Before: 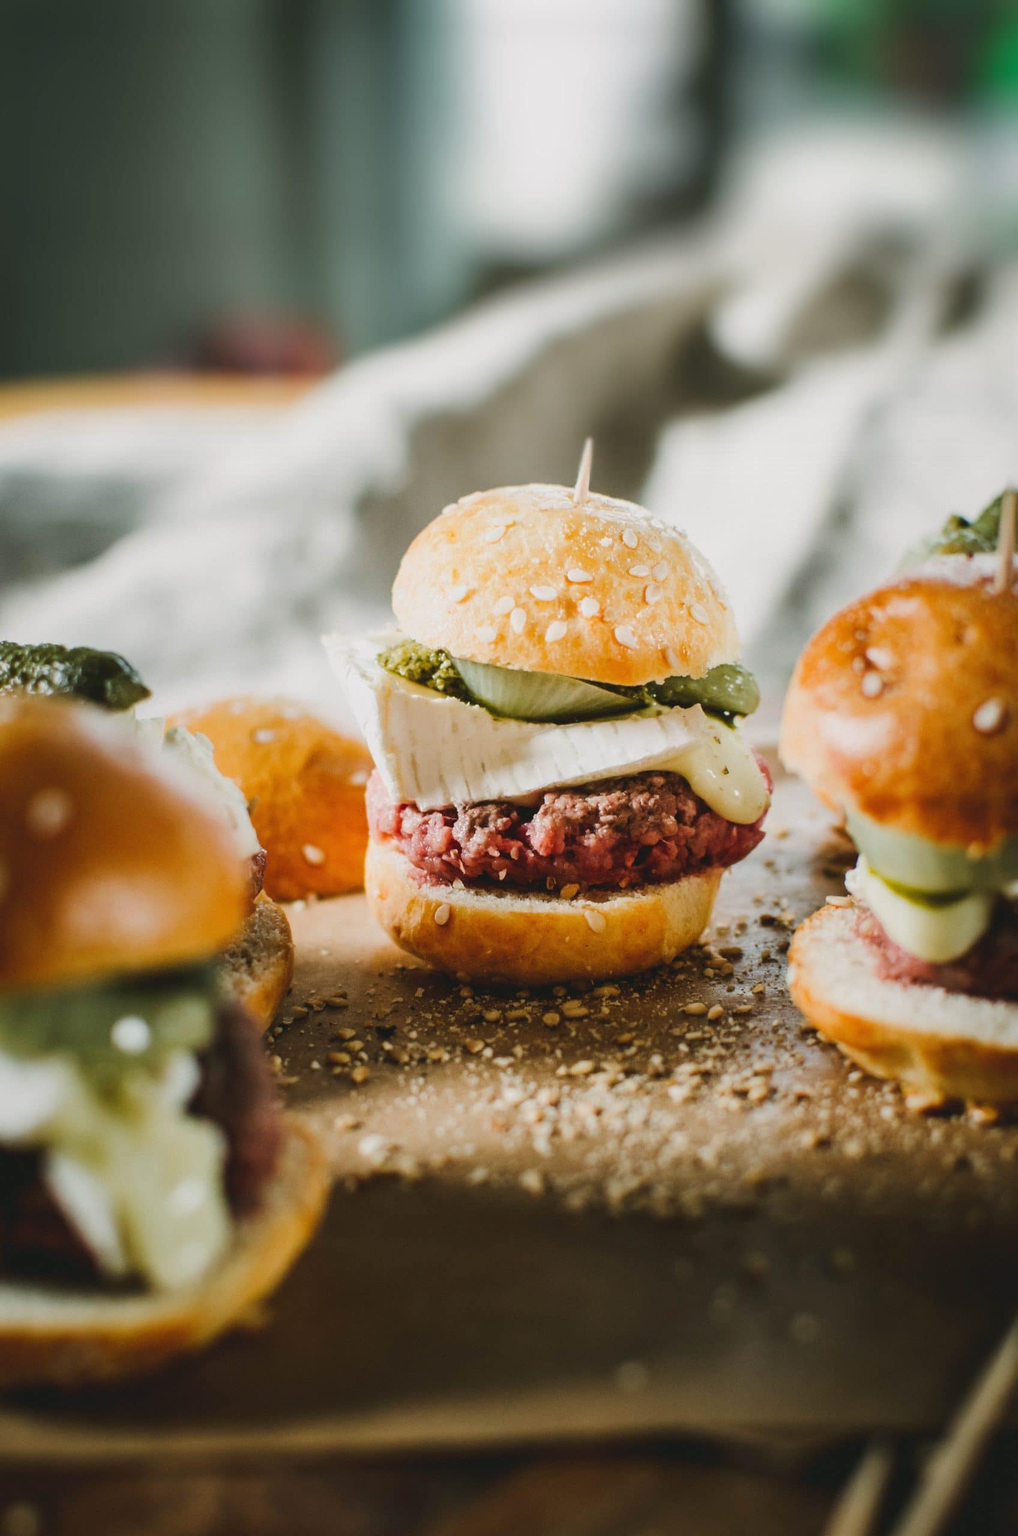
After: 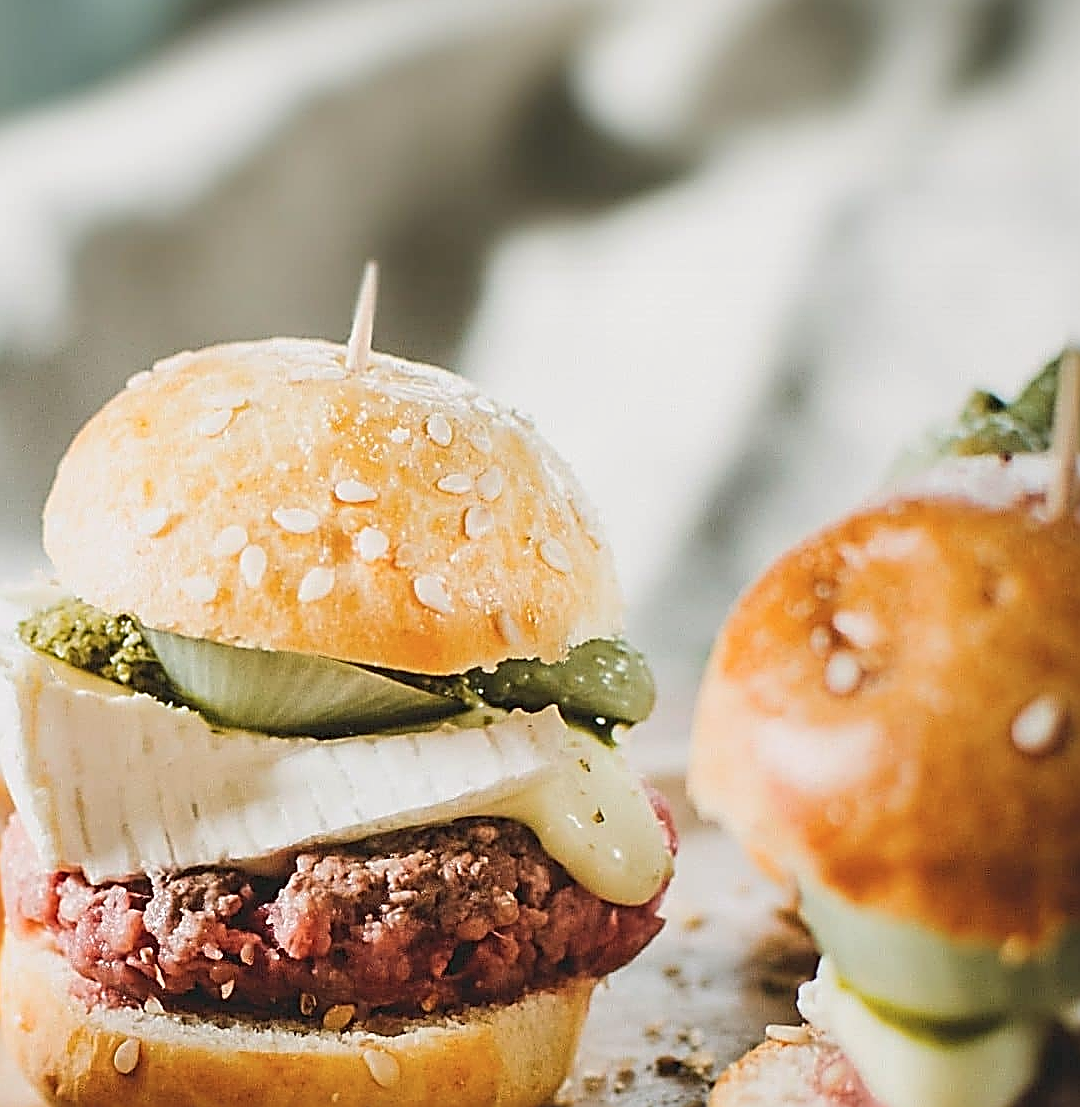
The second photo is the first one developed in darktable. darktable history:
exposure: compensate highlight preservation false
sharpen: amount 2
crop: left 36.005%, top 18.293%, right 0.31%, bottom 38.444%
color correction: saturation 0.8
contrast brightness saturation: contrast 0.07, brightness 0.08, saturation 0.18
